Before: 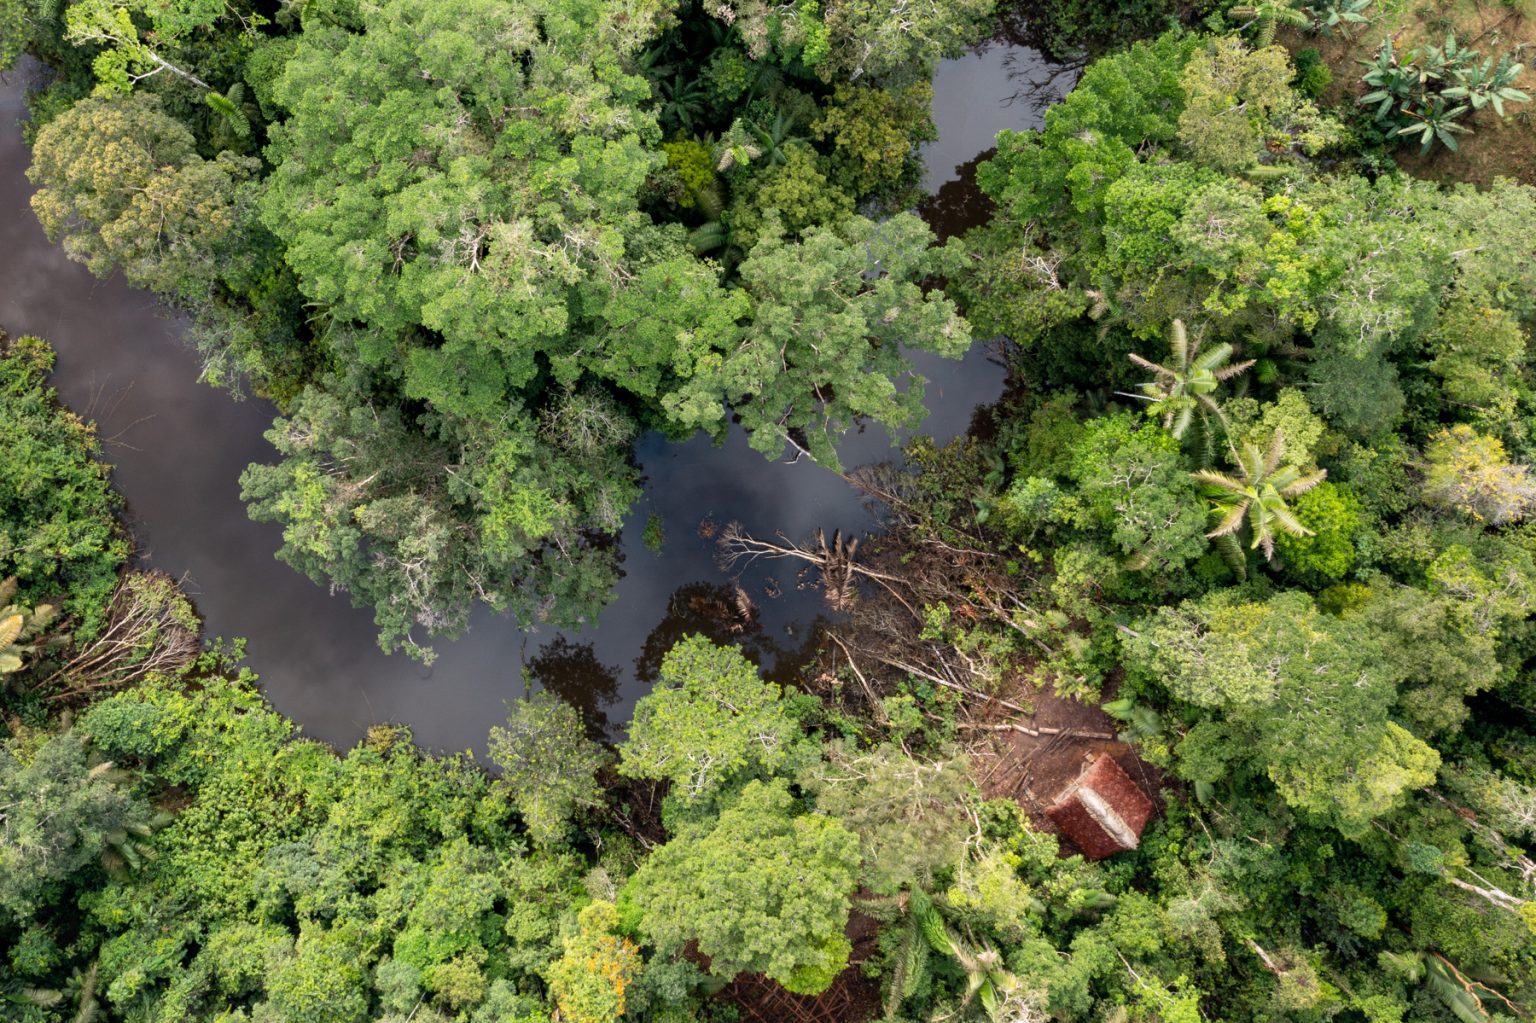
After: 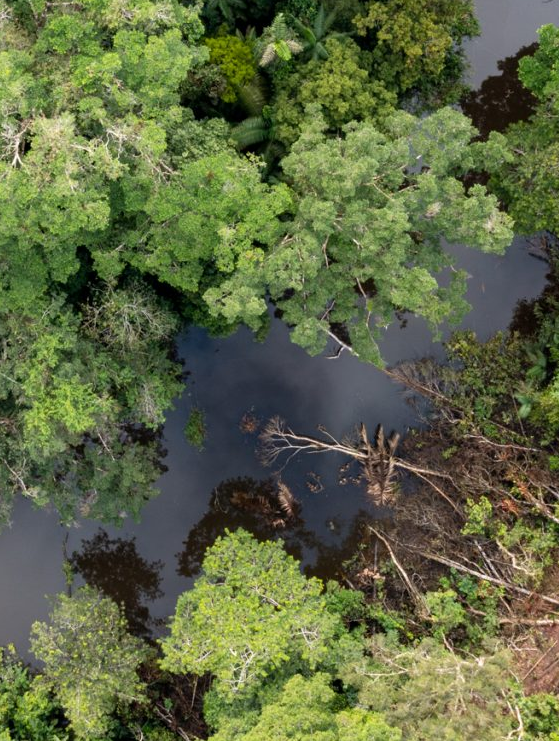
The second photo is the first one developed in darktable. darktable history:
crop and rotate: left 29.874%, top 10.266%, right 33.676%, bottom 17.252%
tone equalizer: edges refinement/feathering 500, mask exposure compensation -1.57 EV, preserve details no
